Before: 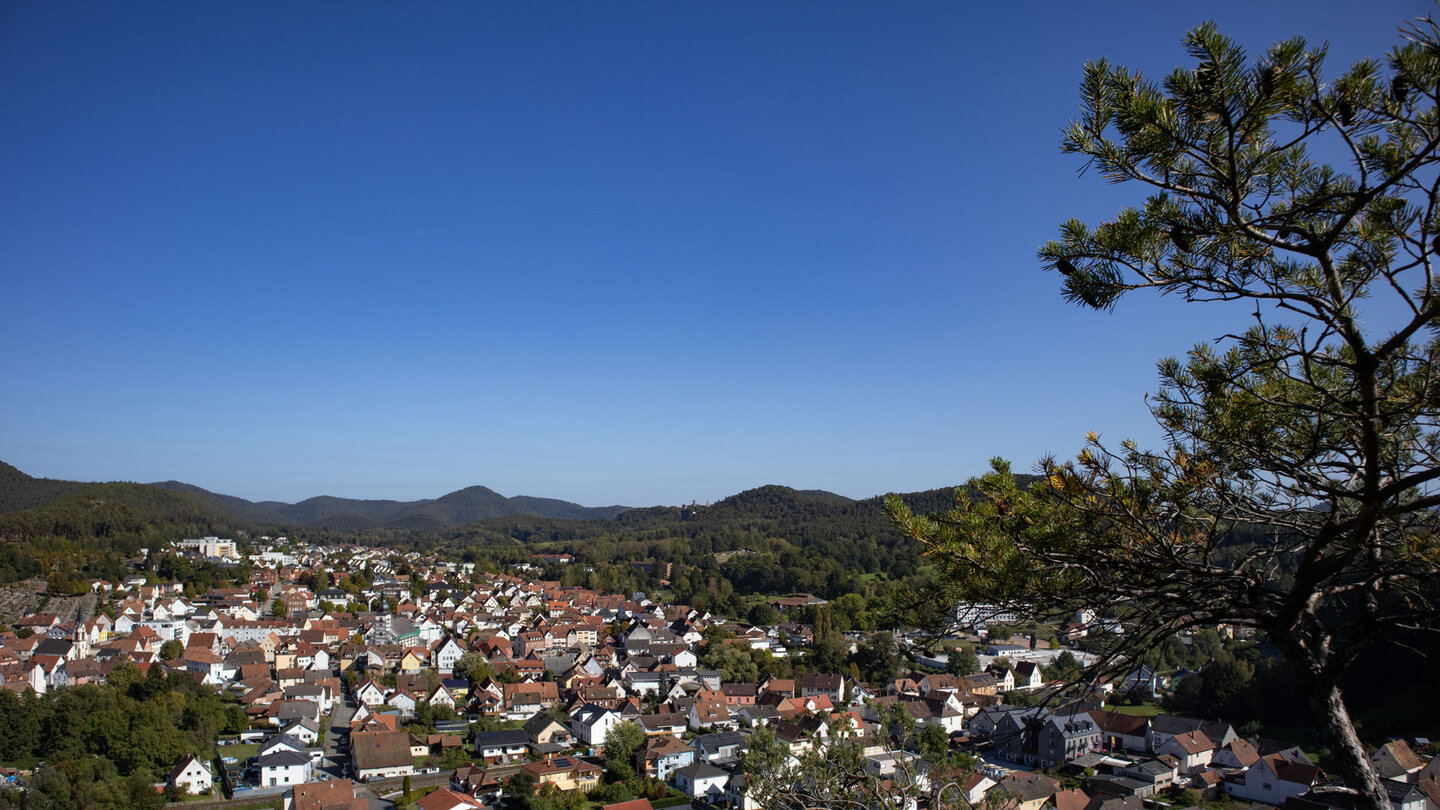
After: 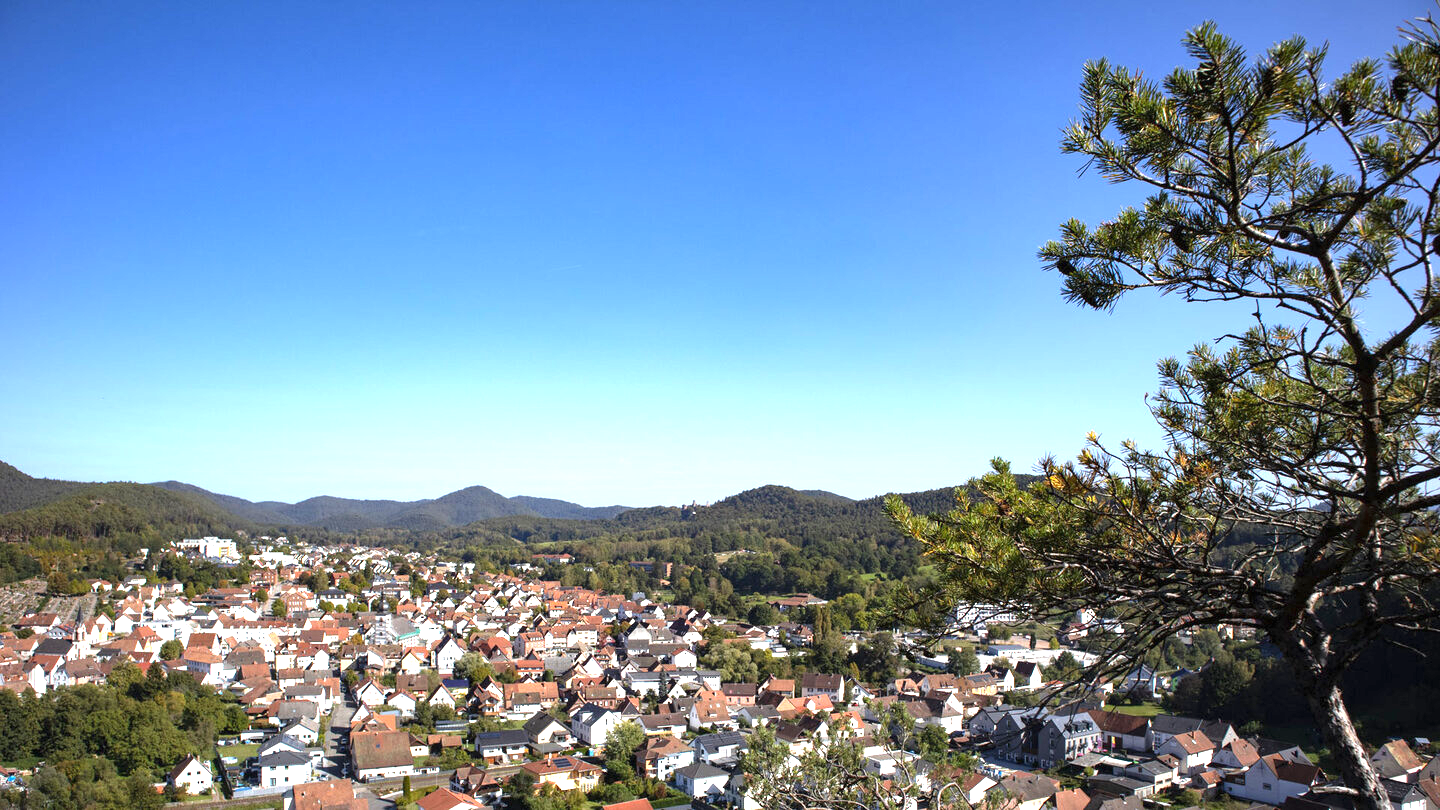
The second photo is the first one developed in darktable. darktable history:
exposure: black level correction 0, exposure 1.486 EV, compensate highlight preservation false
